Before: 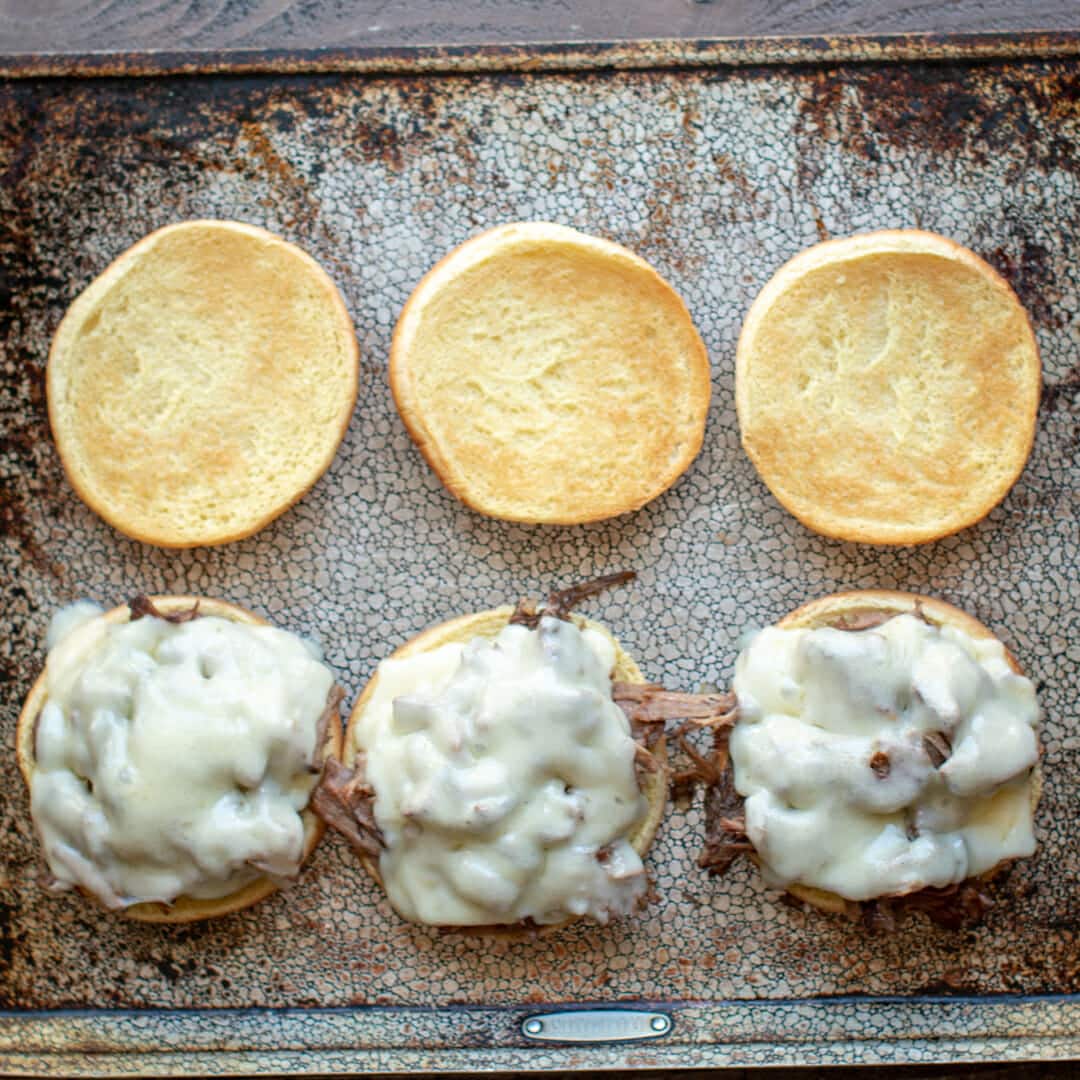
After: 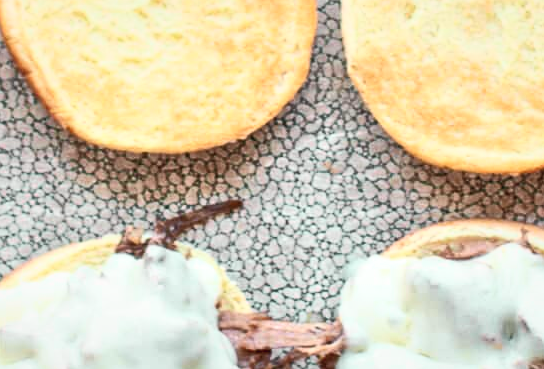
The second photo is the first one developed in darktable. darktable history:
crop: left 36.485%, top 34.386%, right 13.115%, bottom 30.815%
local contrast: mode bilateral grid, contrast 19, coarseness 50, detail 149%, midtone range 0.2
tone curve: curves: ch0 [(0, 0.026) (0.172, 0.194) (0.398, 0.437) (0.469, 0.544) (0.612, 0.741) (0.845, 0.926) (1, 0.968)]; ch1 [(0, 0) (0.437, 0.453) (0.472, 0.467) (0.502, 0.502) (0.531, 0.546) (0.574, 0.583) (0.617, 0.64) (0.699, 0.749) (0.859, 0.919) (1, 1)]; ch2 [(0, 0) (0.33, 0.301) (0.421, 0.443) (0.476, 0.502) (0.511, 0.504) (0.553, 0.553) (0.595, 0.586) (0.664, 0.664) (1, 1)], color space Lab, independent channels, preserve colors none
